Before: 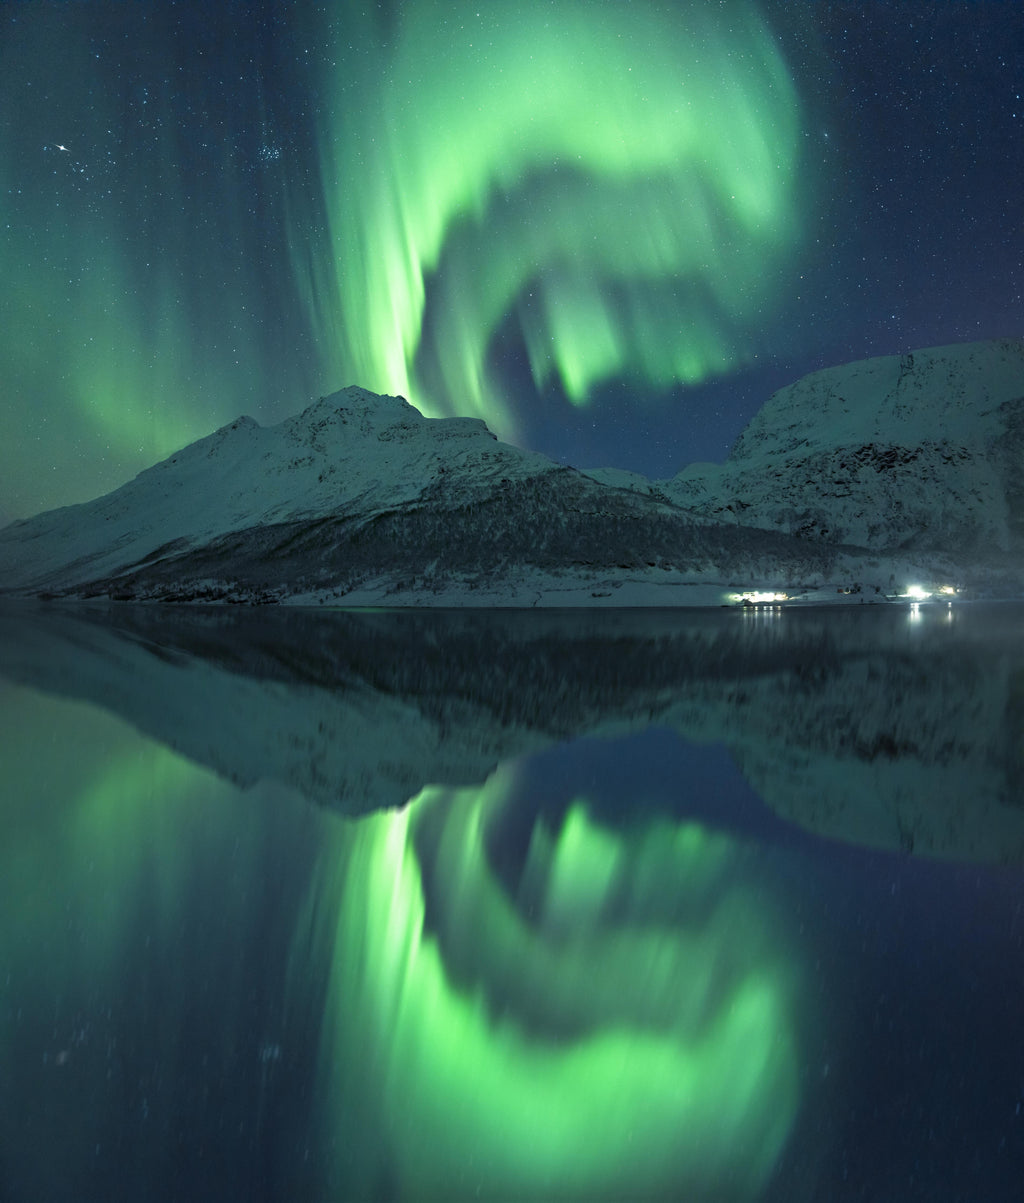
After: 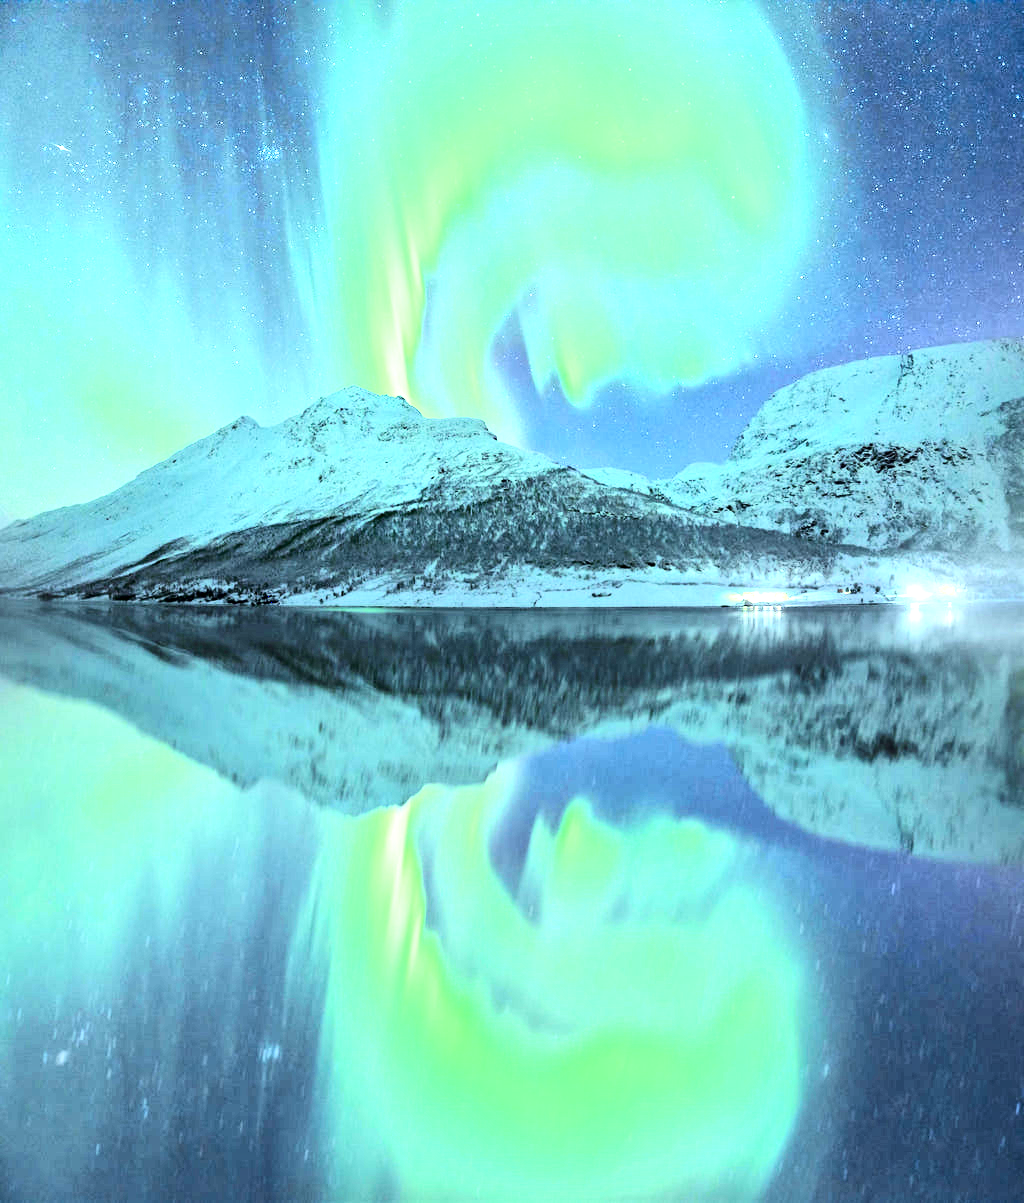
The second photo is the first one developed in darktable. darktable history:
exposure: black level correction 0.001, exposure 1.988 EV, compensate highlight preservation false
base curve: curves: ch0 [(0, 0) (0.007, 0.004) (0.027, 0.03) (0.046, 0.07) (0.207, 0.54) (0.442, 0.872) (0.673, 0.972) (1, 1)]
local contrast: mode bilateral grid, contrast 20, coarseness 49, detail 150%, midtone range 0.2
